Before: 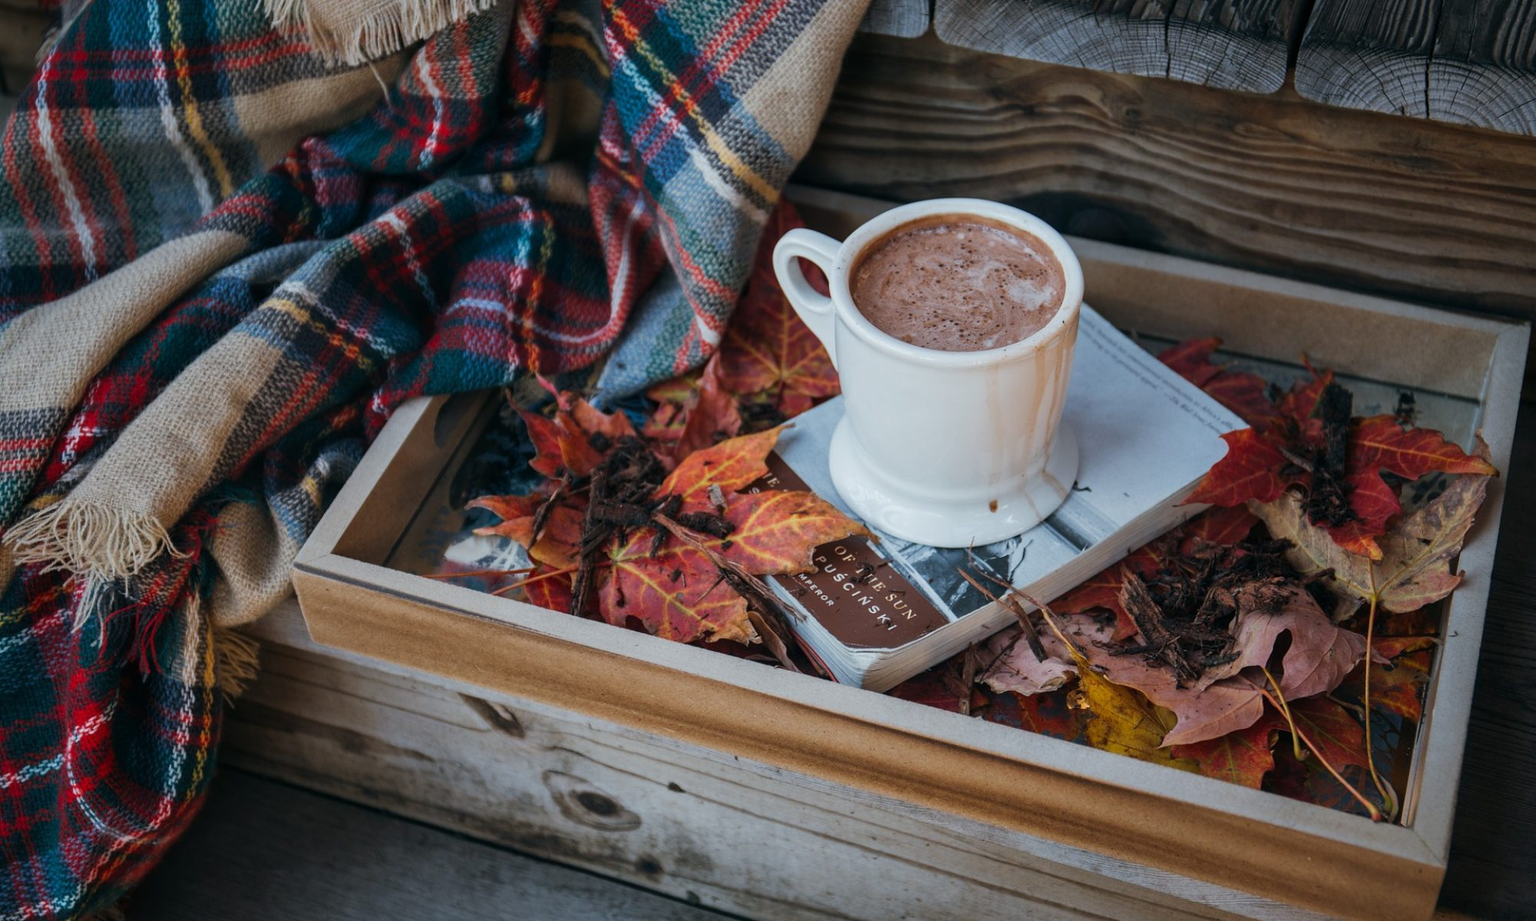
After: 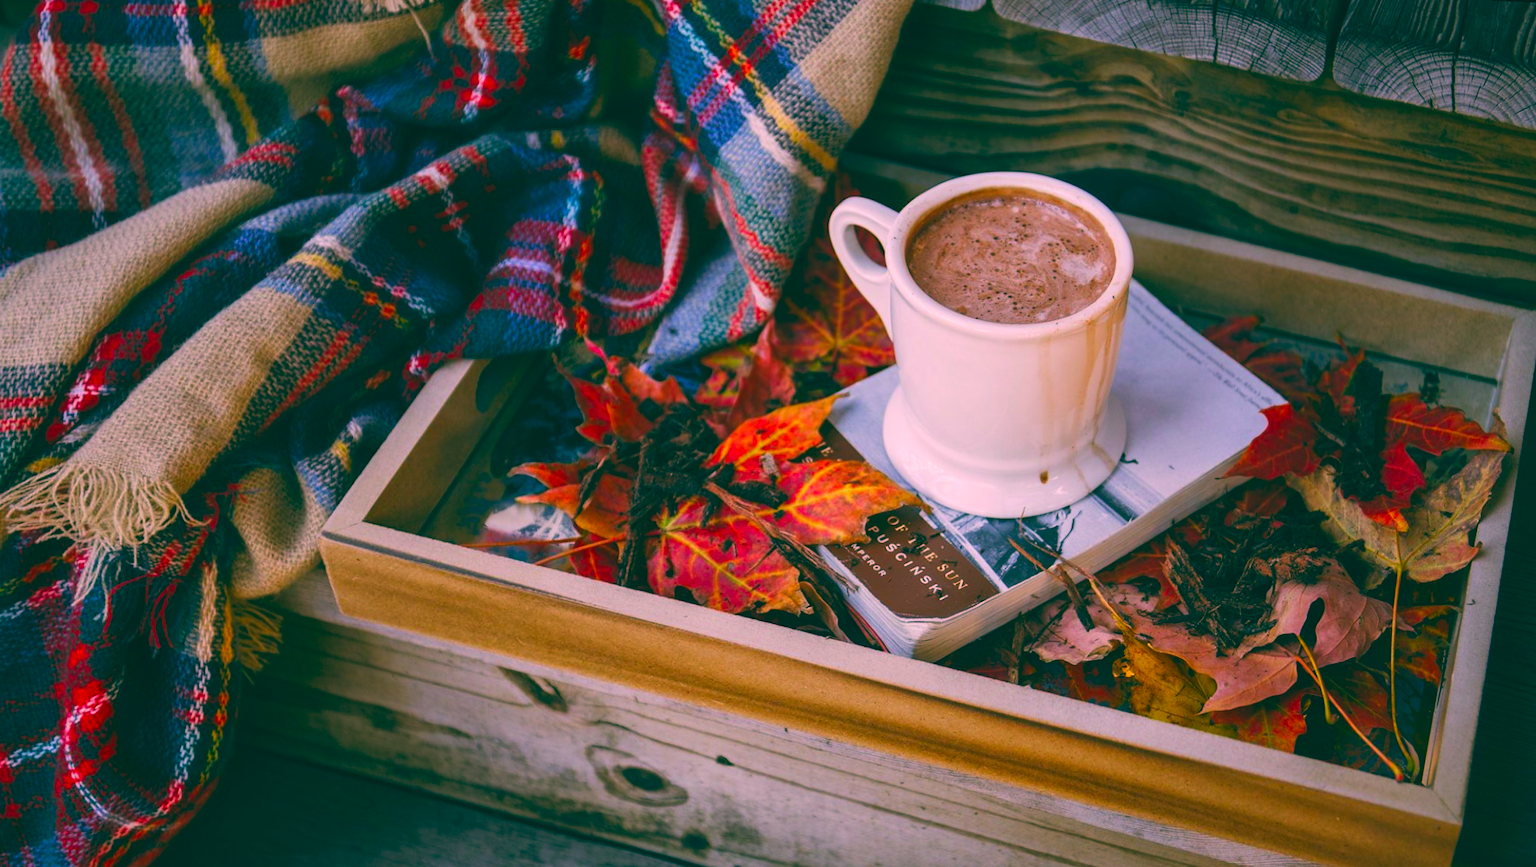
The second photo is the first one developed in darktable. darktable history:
color balance: lift [1.006, 0.985, 1.002, 1.015], gamma [1, 0.953, 1.008, 1.047], gain [1.076, 1.13, 1.004, 0.87]
color correction: highlights a* 10.44, highlights b* 30.04, shadows a* 2.73, shadows b* 17.51, saturation 1.72
color calibration: illuminant as shot in camera, adaptation linear Bradford (ICC v4), x 0.406, y 0.405, temperature 3570.35 K, saturation algorithm version 1 (2020)
rotate and perspective: rotation 0.679°, lens shift (horizontal) 0.136, crop left 0.009, crop right 0.991, crop top 0.078, crop bottom 0.95
